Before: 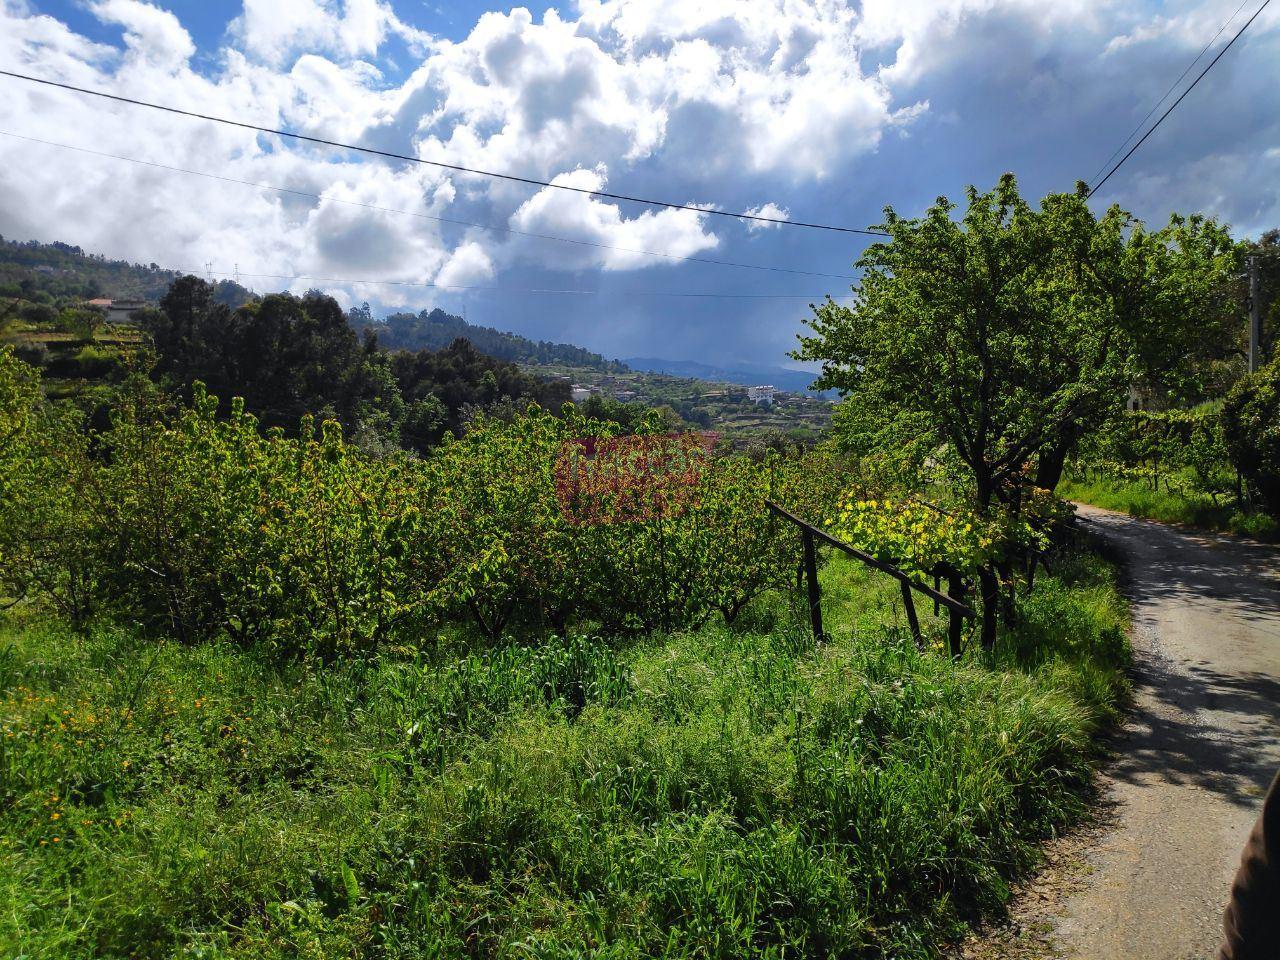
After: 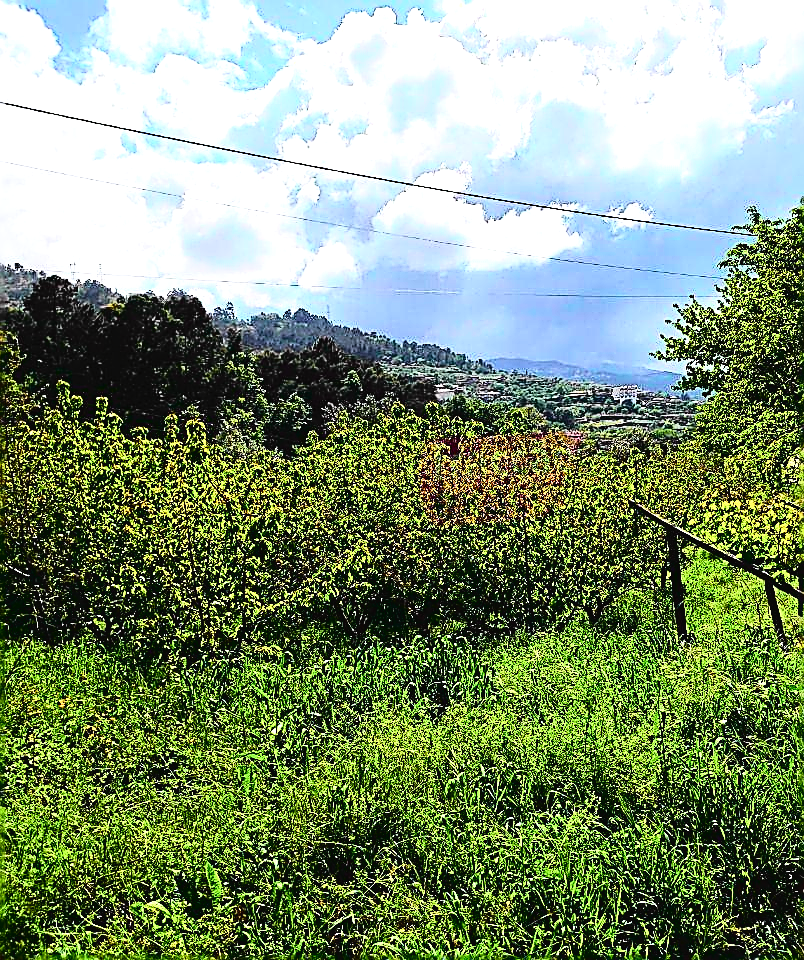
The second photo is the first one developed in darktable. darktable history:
sharpen: amount 1.861
tone equalizer: -8 EV -0.417 EV, -7 EV -0.389 EV, -6 EV -0.333 EV, -5 EV -0.222 EV, -3 EV 0.222 EV, -2 EV 0.333 EV, -1 EV 0.389 EV, +0 EV 0.417 EV, edges refinement/feathering 500, mask exposure compensation -1.57 EV, preserve details no
crop: left 10.644%, right 26.528%
tone curve: curves: ch0 [(0, 0.022) (0.177, 0.086) (0.392, 0.438) (0.704, 0.844) (0.858, 0.938) (1, 0.981)]; ch1 [(0, 0) (0.402, 0.36) (0.476, 0.456) (0.498, 0.497) (0.518, 0.521) (0.58, 0.598) (0.619, 0.65) (0.692, 0.737) (1, 1)]; ch2 [(0, 0) (0.415, 0.438) (0.483, 0.499) (0.503, 0.503) (0.526, 0.532) (0.563, 0.604) (0.626, 0.697) (0.699, 0.753) (0.997, 0.858)], color space Lab, independent channels
exposure: black level correction 0, exposure 0.5 EV, compensate highlight preservation false
color balance rgb: shadows fall-off 101%, linear chroma grading › mid-tones 7.63%, perceptual saturation grading › mid-tones 11.68%, mask middle-gray fulcrum 22.45%, global vibrance 10.11%, saturation formula JzAzBz (2021)
